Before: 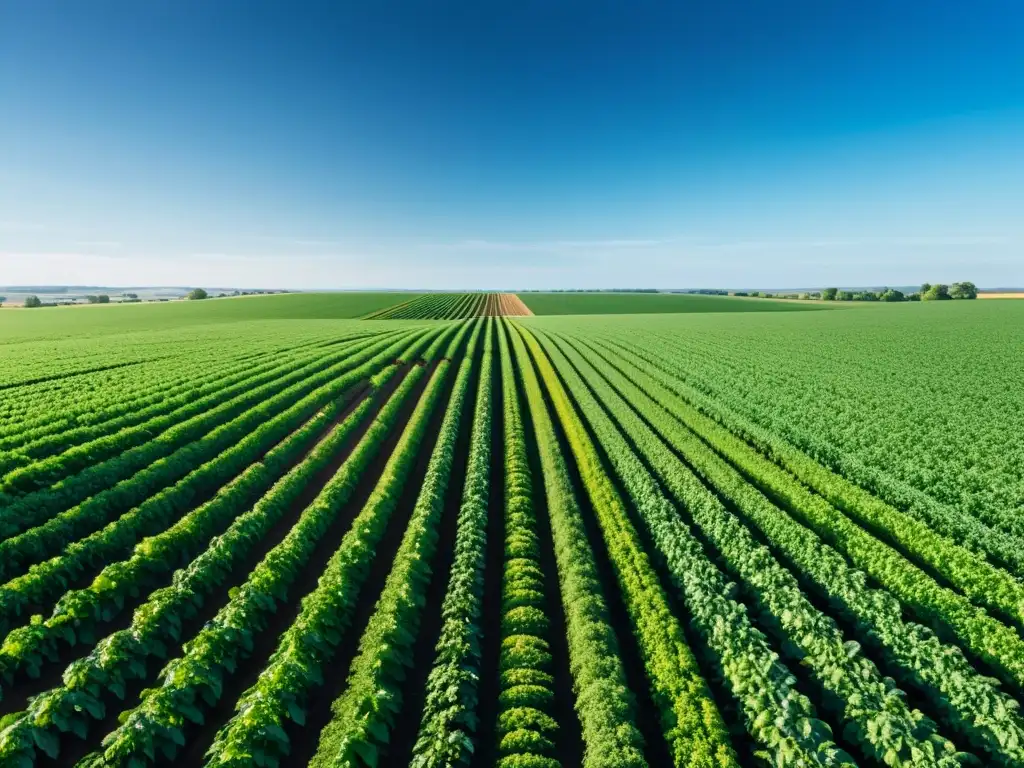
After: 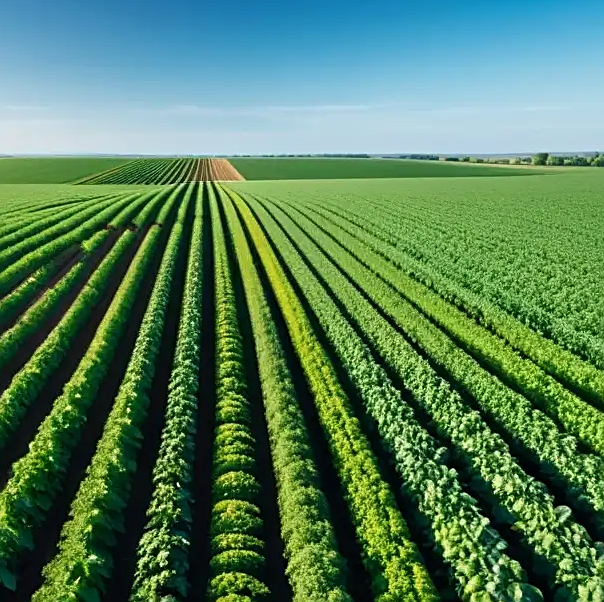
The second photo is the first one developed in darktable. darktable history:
sharpen: on, module defaults
crop and rotate: left 28.283%, top 17.652%, right 12.715%, bottom 3.834%
base curve: curves: ch0 [(0, 0) (0.303, 0.277) (1, 1)]
exposure: compensate exposure bias true, compensate highlight preservation false
